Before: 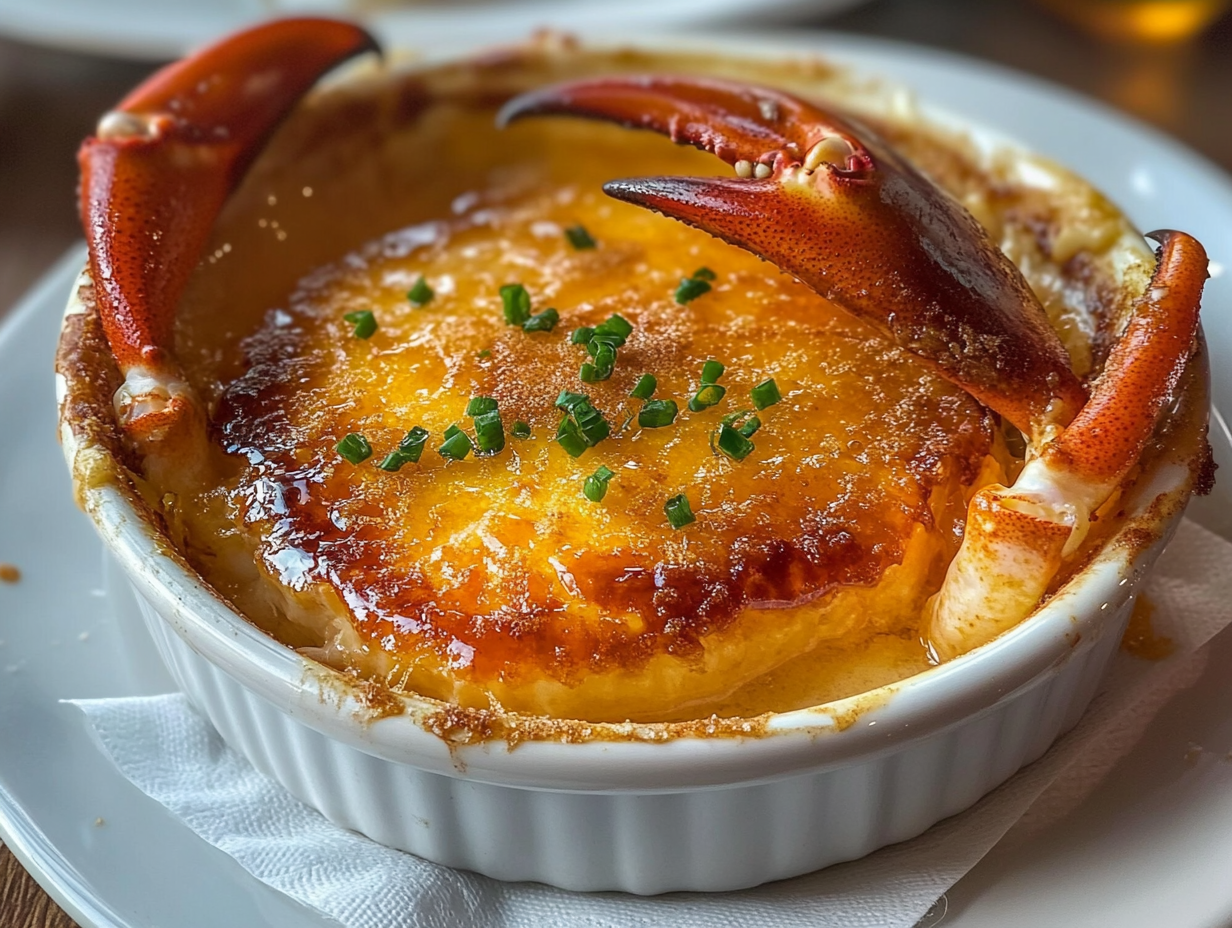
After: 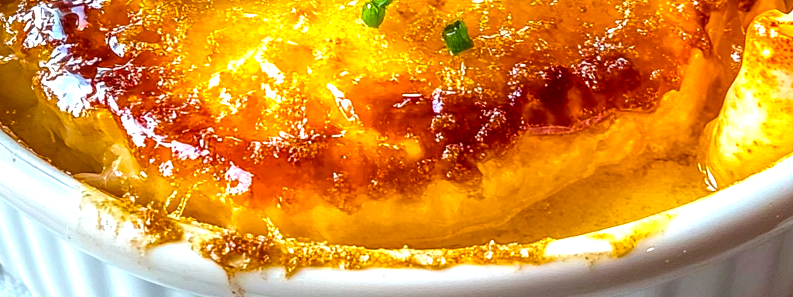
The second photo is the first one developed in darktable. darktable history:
crop: left 18.091%, top 51.13%, right 17.525%, bottom 16.85%
exposure: exposure 0.515 EV, compensate highlight preservation false
local contrast: on, module defaults
color balance rgb: perceptual saturation grading › global saturation 36%, perceptual brilliance grading › global brilliance 10%, global vibrance 20%
